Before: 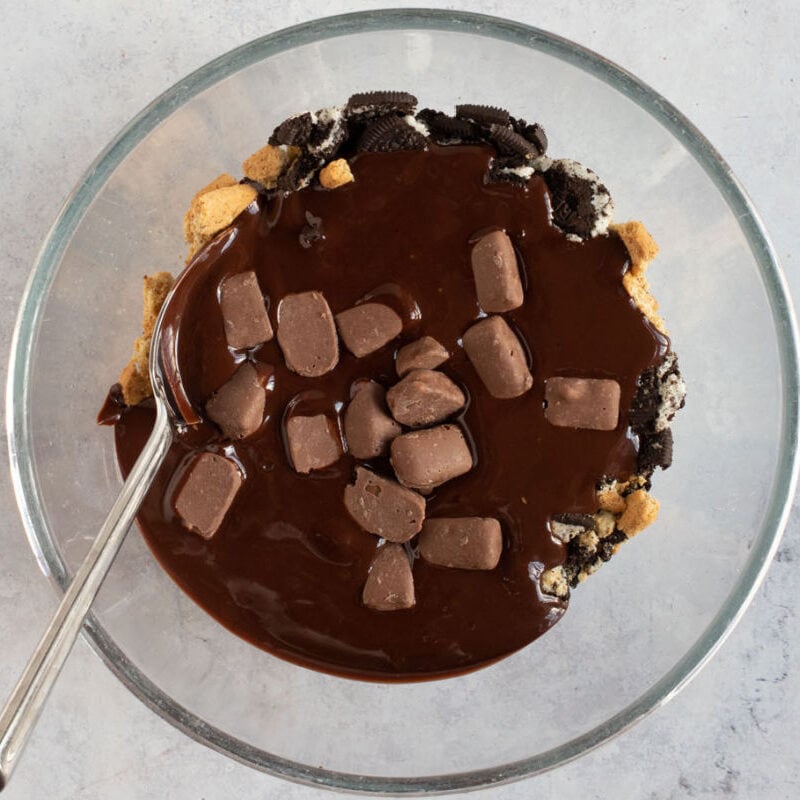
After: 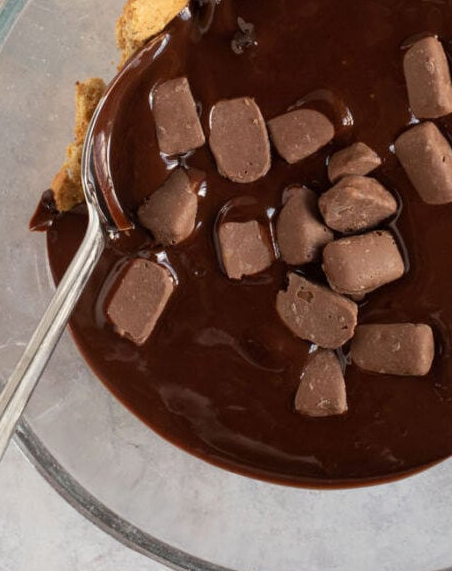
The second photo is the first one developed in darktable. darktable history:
crop: left 8.591%, top 24.254%, right 34.813%, bottom 4.263%
